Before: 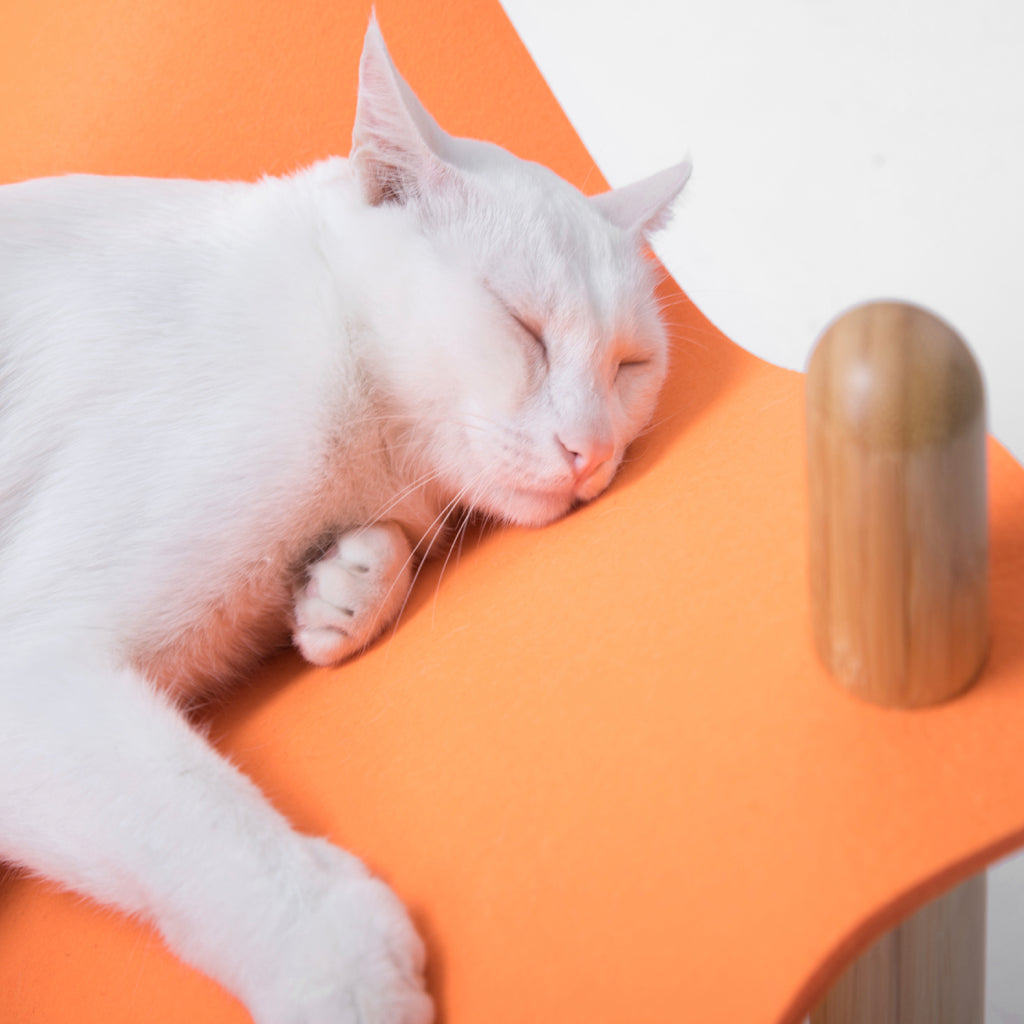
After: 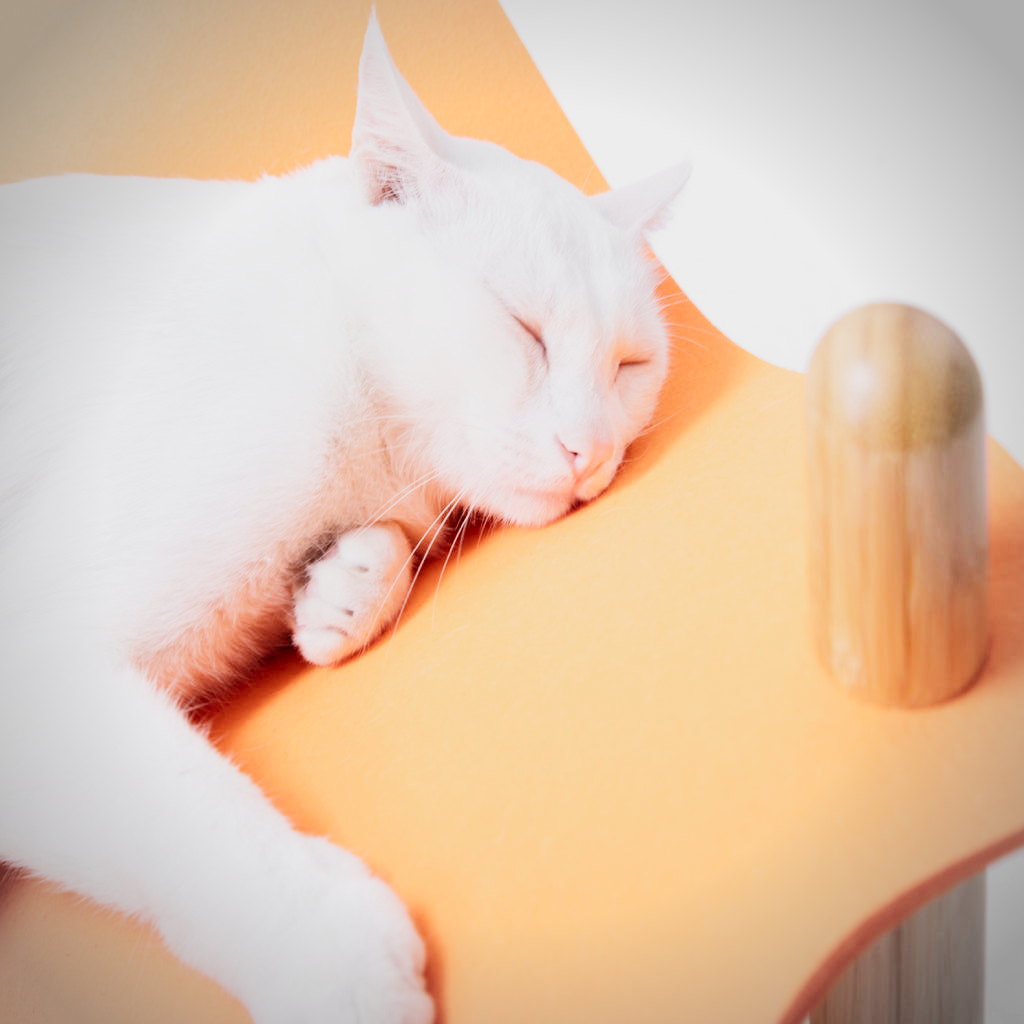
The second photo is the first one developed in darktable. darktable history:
exposure: black level correction 0, exposure 0.7 EV, compensate exposure bias true, compensate highlight preservation false
contrast brightness saturation: contrast 0.1, brightness 0.03, saturation 0.09
sigmoid: contrast 1.6, skew -0.2, preserve hue 0%, red attenuation 0.1, red rotation 0.035, green attenuation 0.1, green rotation -0.017, blue attenuation 0.15, blue rotation -0.052, base primaries Rec2020
vignetting: automatic ratio true
